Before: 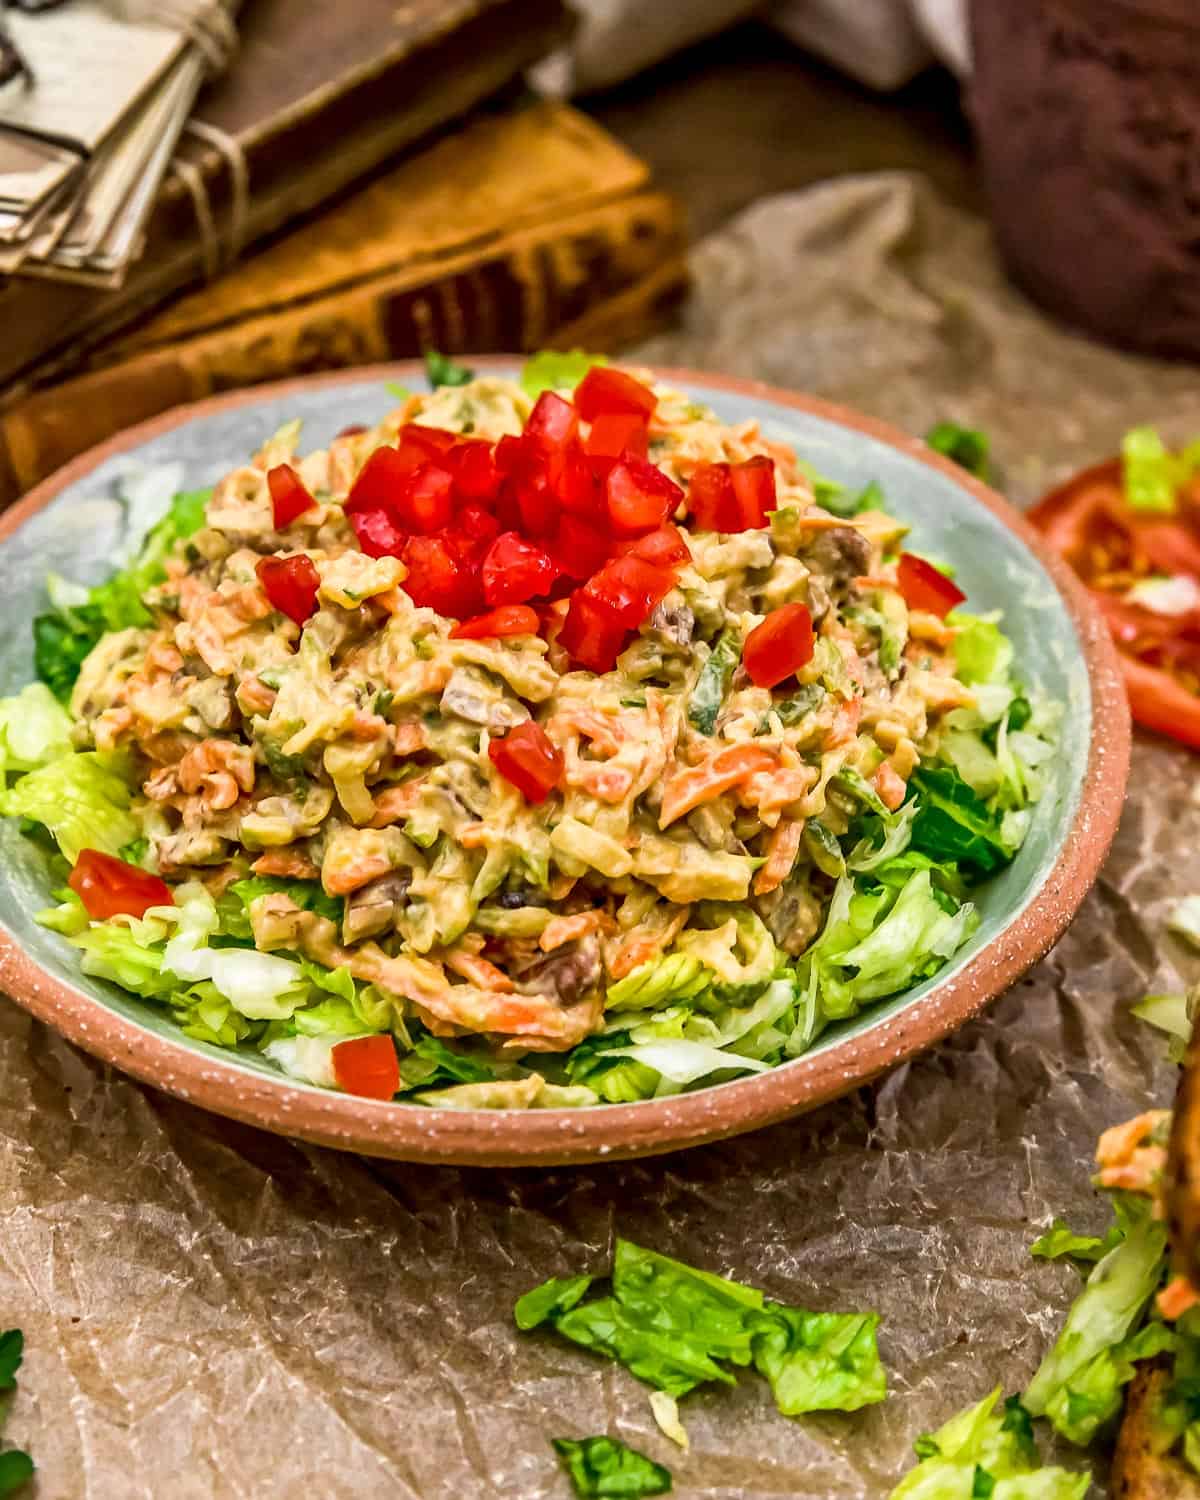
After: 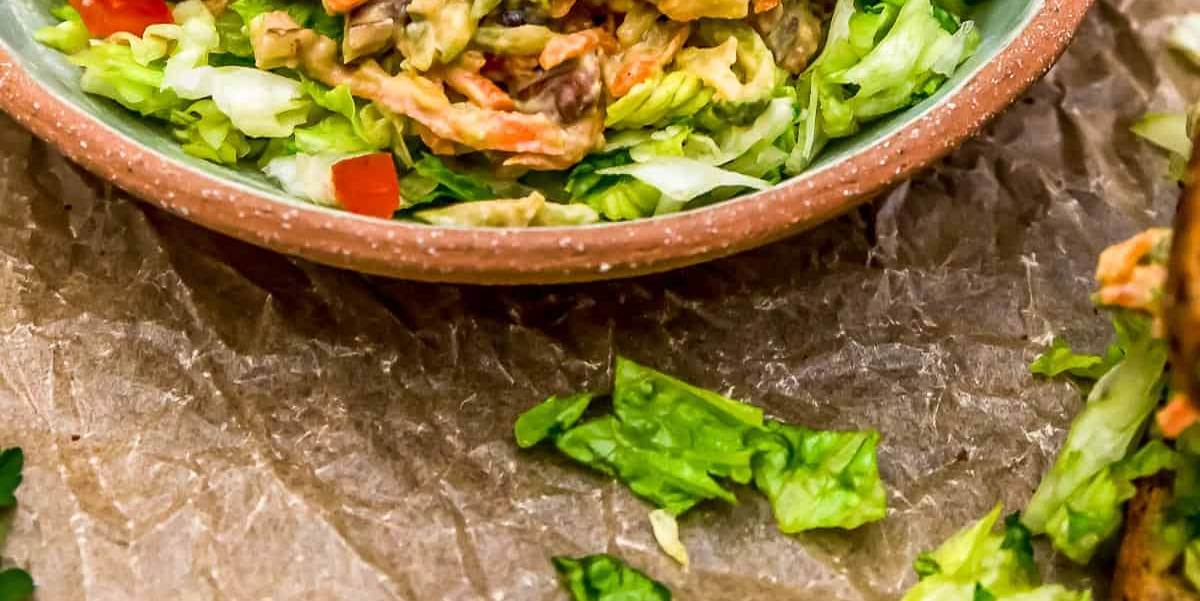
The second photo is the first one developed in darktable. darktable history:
crop and rotate: top 58.846%, bottom 1.085%
